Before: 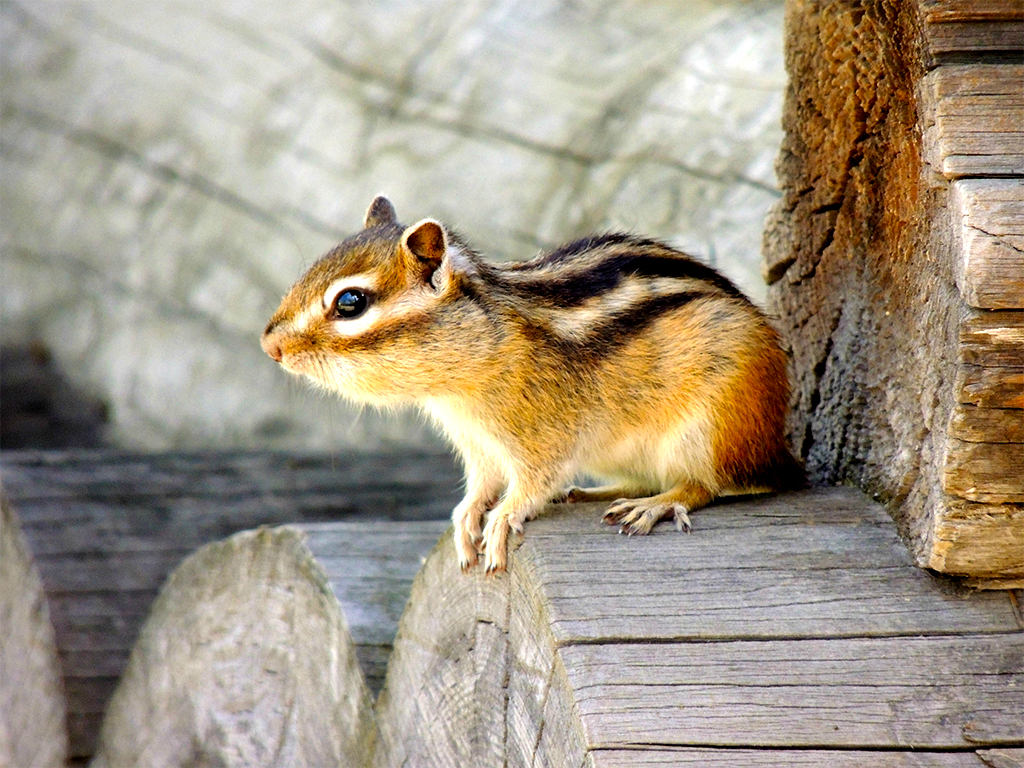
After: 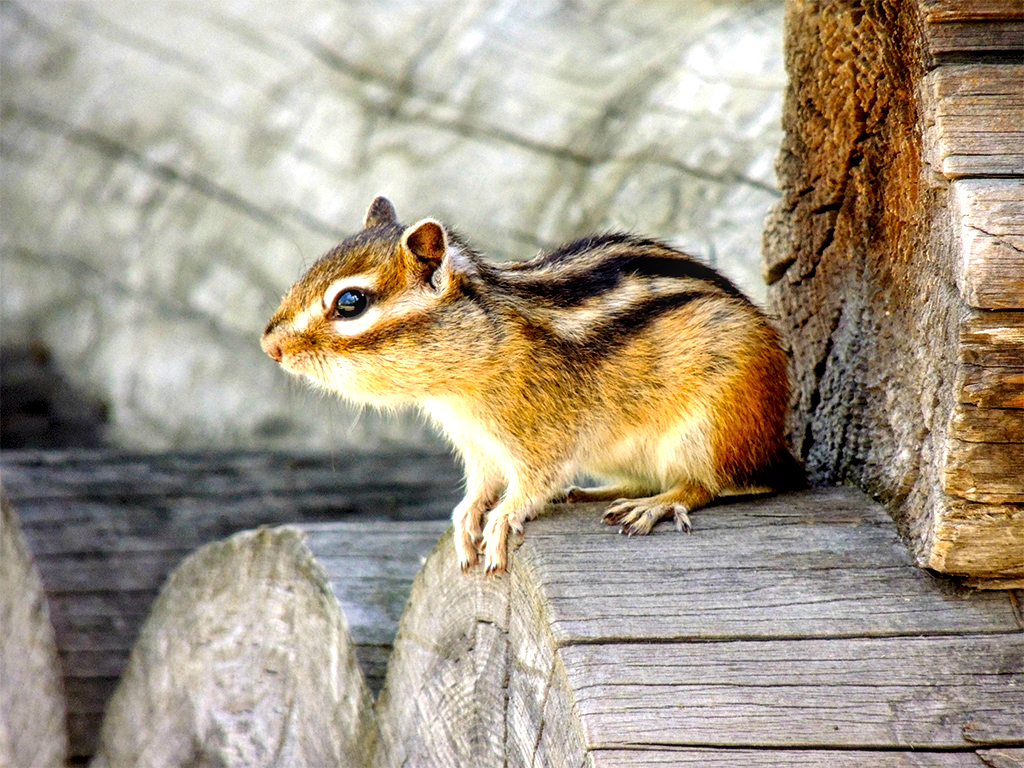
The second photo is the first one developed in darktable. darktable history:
exposure: black level correction -0.001, exposure 0.08 EV, compensate exposure bias true, compensate highlight preservation false
local contrast: highlights 61%, detail 143%, midtone range 0.421
